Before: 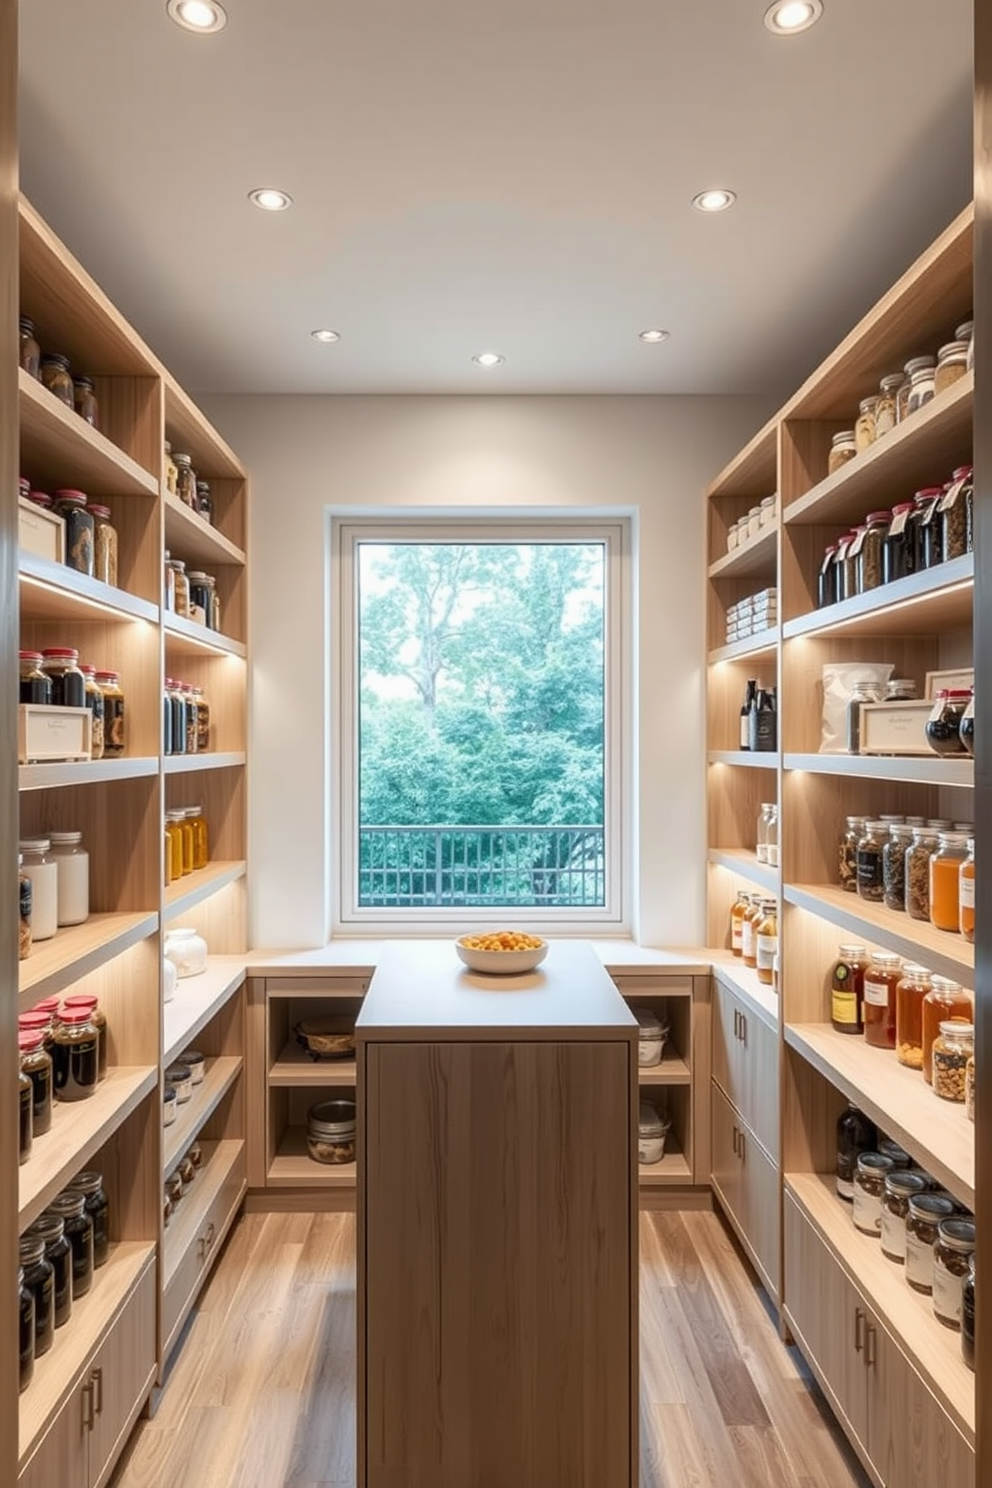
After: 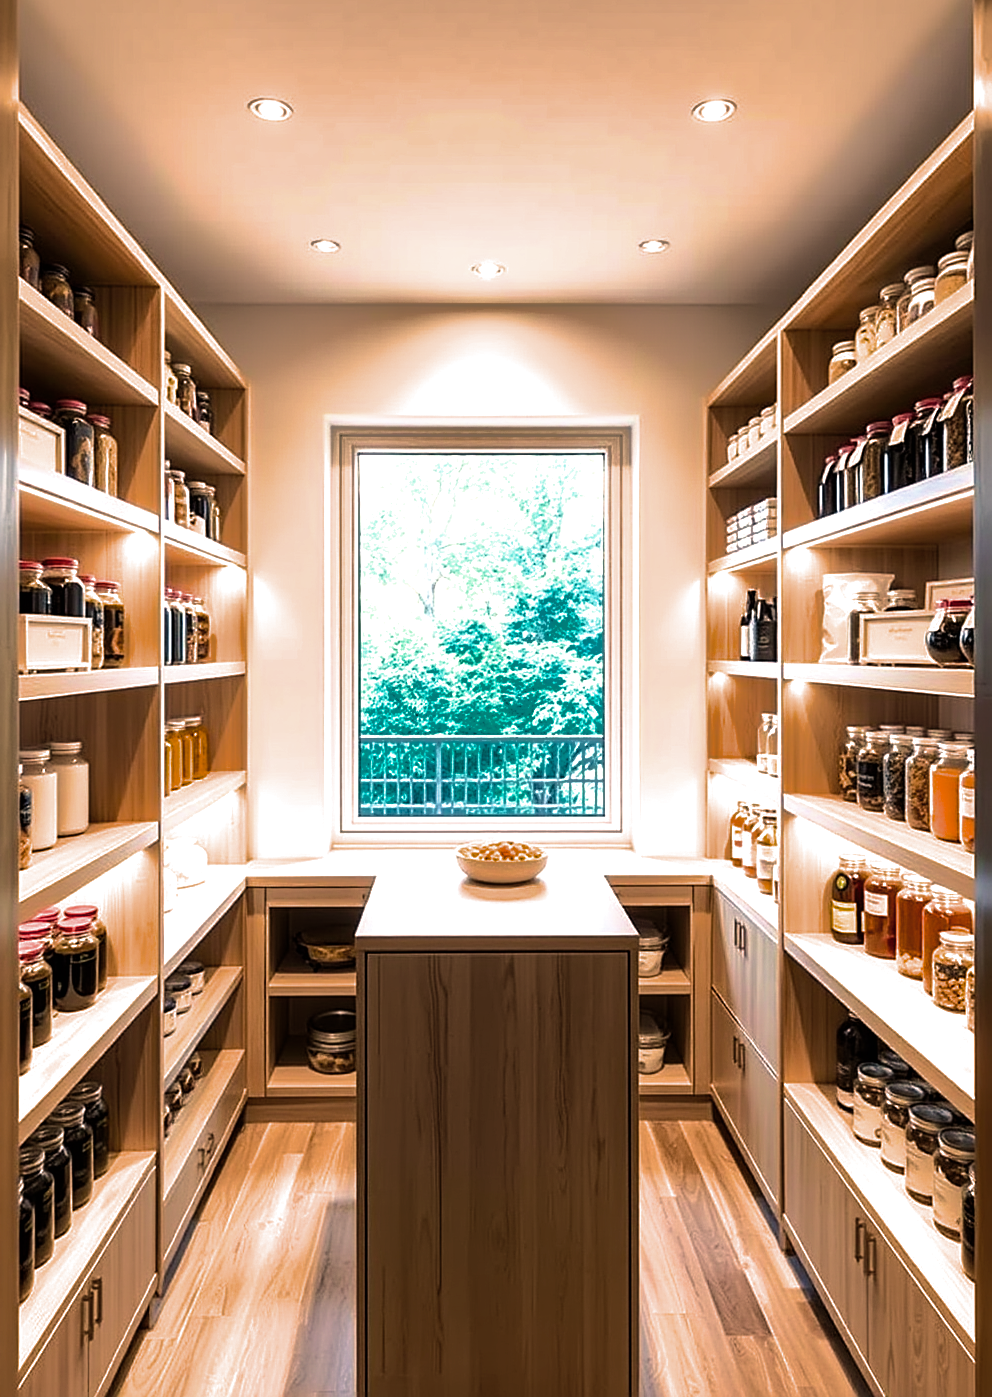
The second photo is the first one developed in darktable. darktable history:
color balance rgb: highlights gain › chroma 3.265%, highlights gain › hue 55.88°, perceptual saturation grading › global saturation 19.876%, perceptual brilliance grading › highlights 4.73%, perceptual brilliance grading › shadows -9.875%, global vibrance 20%
crop and rotate: top 6.071%
velvia: on, module defaults
tone equalizer: -8 EV -0.414 EV, -7 EV -0.417 EV, -6 EV -0.318 EV, -5 EV -0.252 EV, -3 EV 0.247 EV, -2 EV 0.341 EV, -1 EV 0.368 EV, +0 EV 0.433 EV, edges refinement/feathering 500, mask exposure compensation -1.57 EV, preserve details no
sharpen: on, module defaults
filmic rgb: black relative exposure -9.08 EV, white relative exposure 2.32 EV, threshold 5.99 EV, hardness 7.42, enable highlight reconstruction true
shadows and highlights: shadows 39.29, highlights -60.01
